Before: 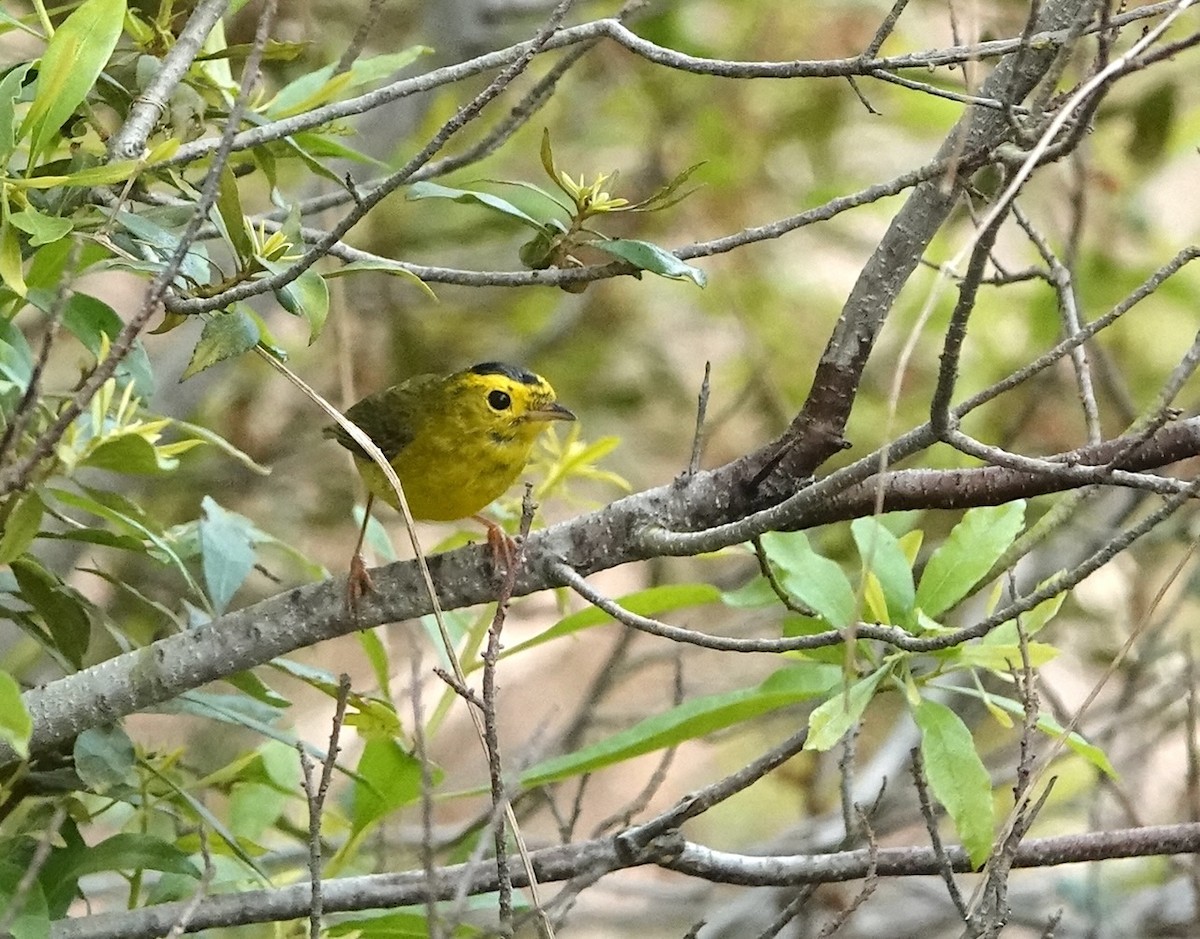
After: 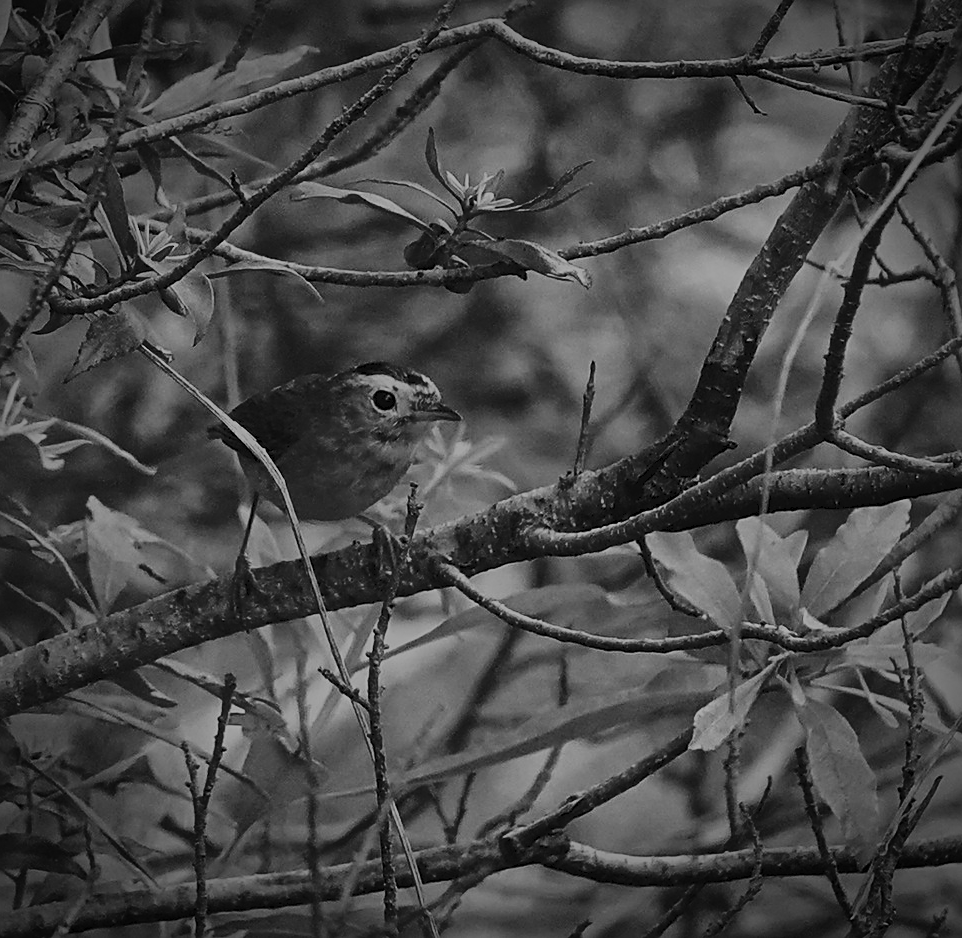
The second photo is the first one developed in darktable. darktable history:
monochrome: a -74.22, b 78.2
local contrast: mode bilateral grid, contrast 20, coarseness 50, detail 144%, midtone range 0.2
exposure: exposure -2.002 EV, compensate highlight preservation false
tone curve: curves: ch0 [(0, 0) (0.003, 0.077) (0.011, 0.079) (0.025, 0.085) (0.044, 0.095) (0.069, 0.109) (0.1, 0.124) (0.136, 0.142) (0.177, 0.169) (0.224, 0.207) (0.277, 0.267) (0.335, 0.347) (0.399, 0.442) (0.468, 0.54) (0.543, 0.635) (0.623, 0.726) (0.709, 0.813) (0.801, 0.882) (0.898, 0.934) (1, 1)], preserve colors none
vignetting: fall-off start 75%, brightness -0.692, width/height ratio 1.084
sharpen: on, module defaults
crop and rotate: left 9.597%, right 10.195%
tone equalizer: on, module defaults
